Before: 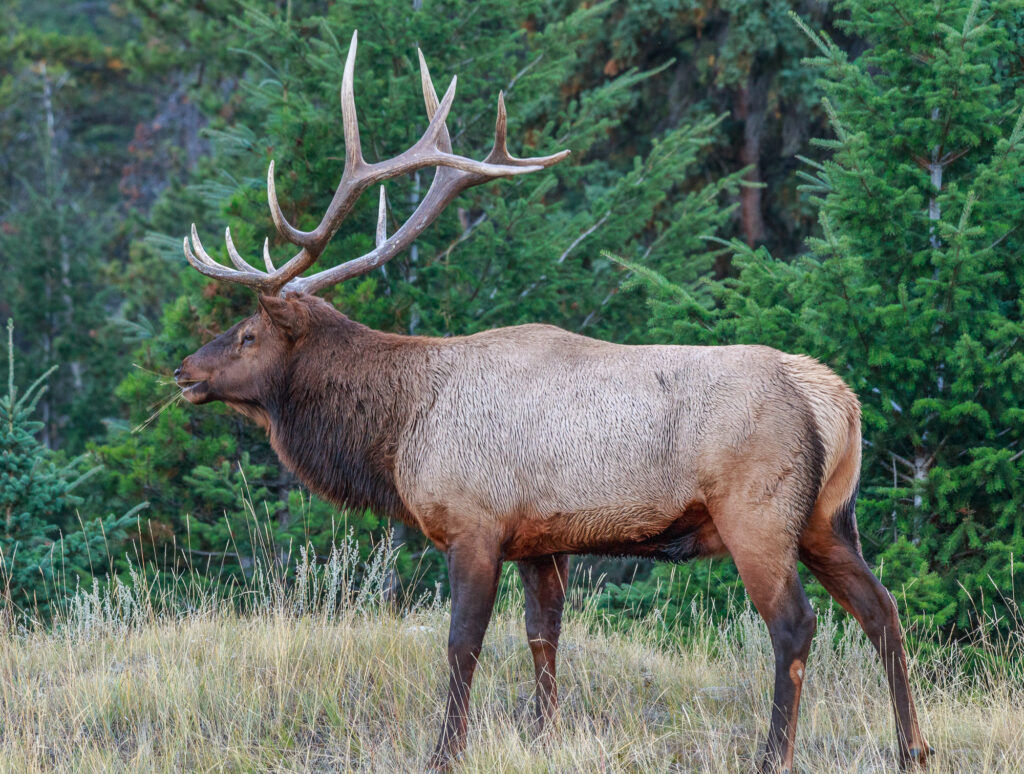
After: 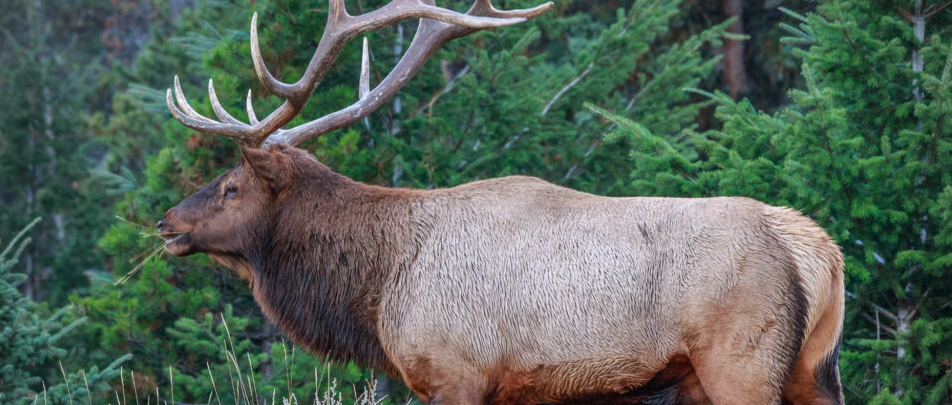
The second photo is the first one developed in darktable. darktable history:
vignetting: fall-off radius 60.92%
crop: left 1.744%, top 19.225%, right 5.069%, bottom 28.357%
